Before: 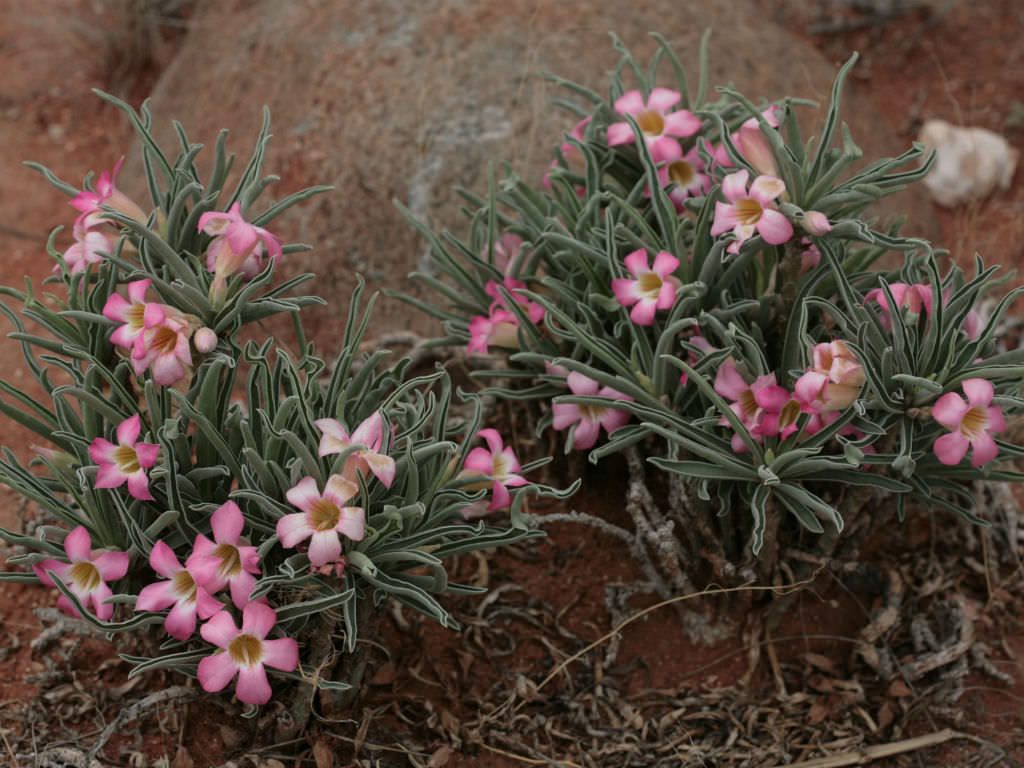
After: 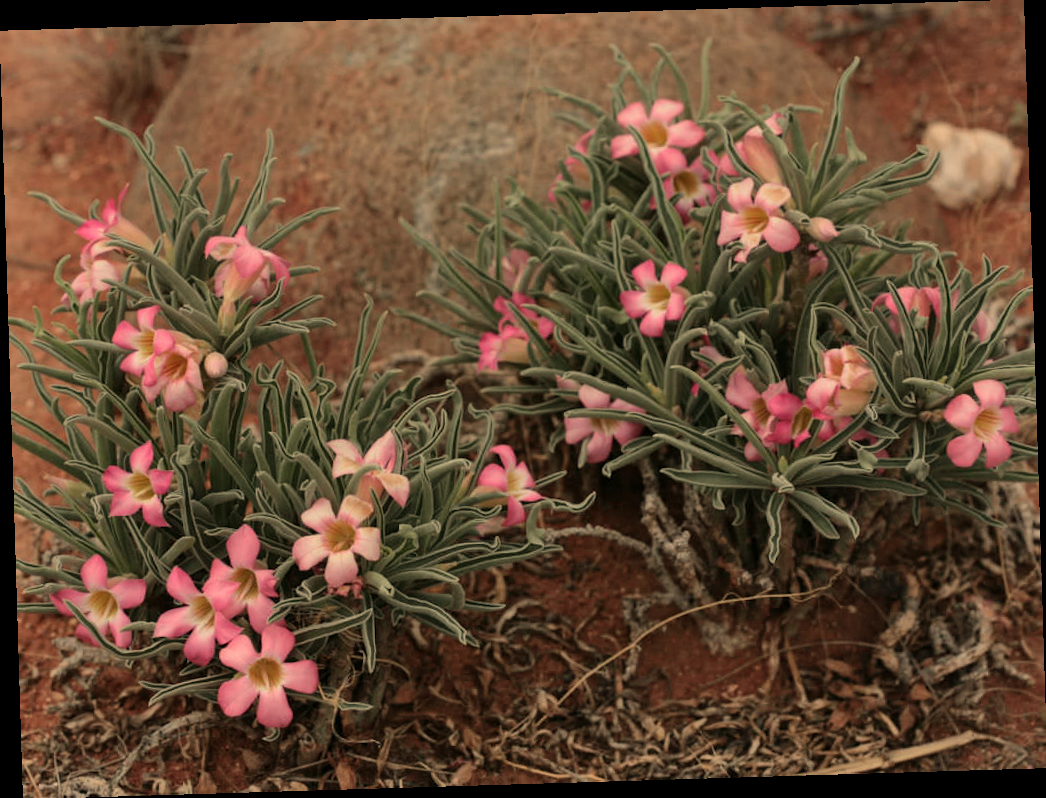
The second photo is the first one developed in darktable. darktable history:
white balance: red 1.138, green 0.996, blue 0.812
shadows and highlights: shadows 32, highlights -32, soften with gaussian
rotate and perspective: rotation -1.75°, automatic cropping off
color correction: highlights a* -0.182, highlights b* -0.124
